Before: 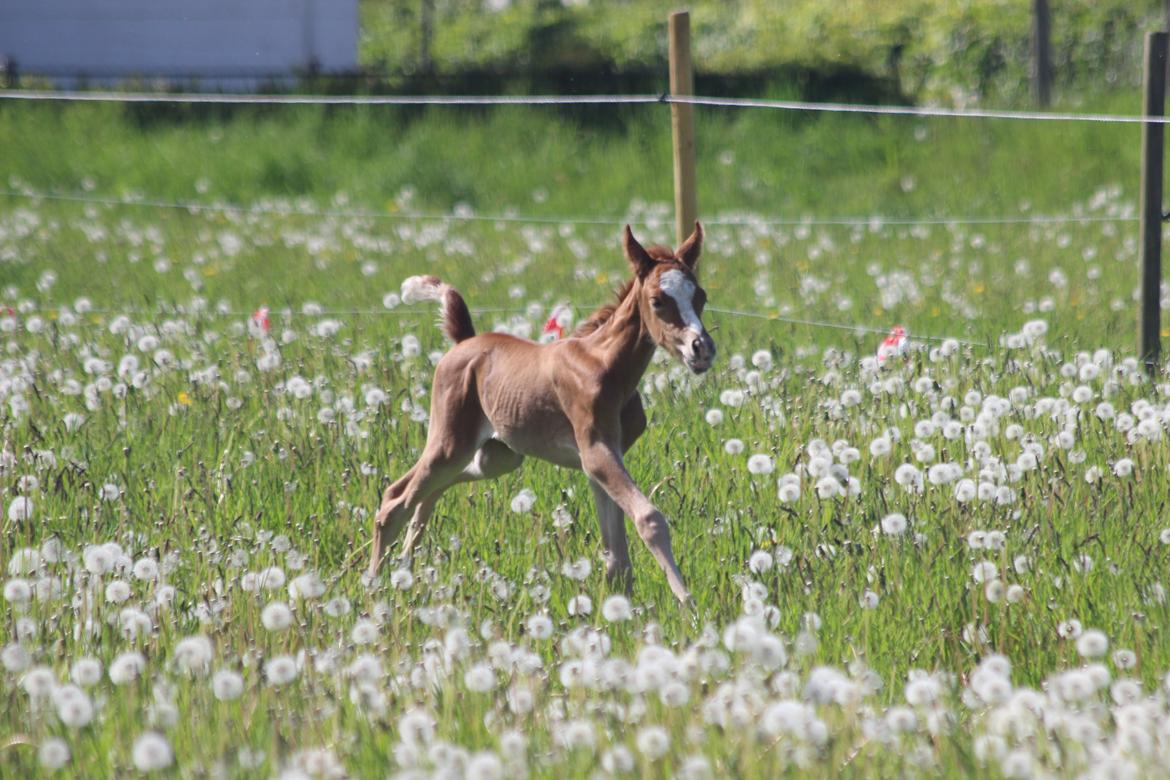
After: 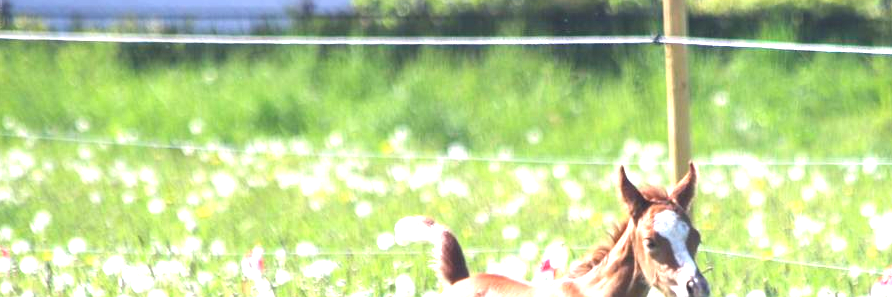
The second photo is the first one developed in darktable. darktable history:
crop: left 0.579%, top 7.627%, right 23.167%, bottom 54.275%
color contrast: green-magenta contrast 1.1, blue-yellow contrast 1.1, unbound 0
exposure: black level correction 0, exposure 1.675 EV, compensate exposure bias true, compensate highlight preservation false
